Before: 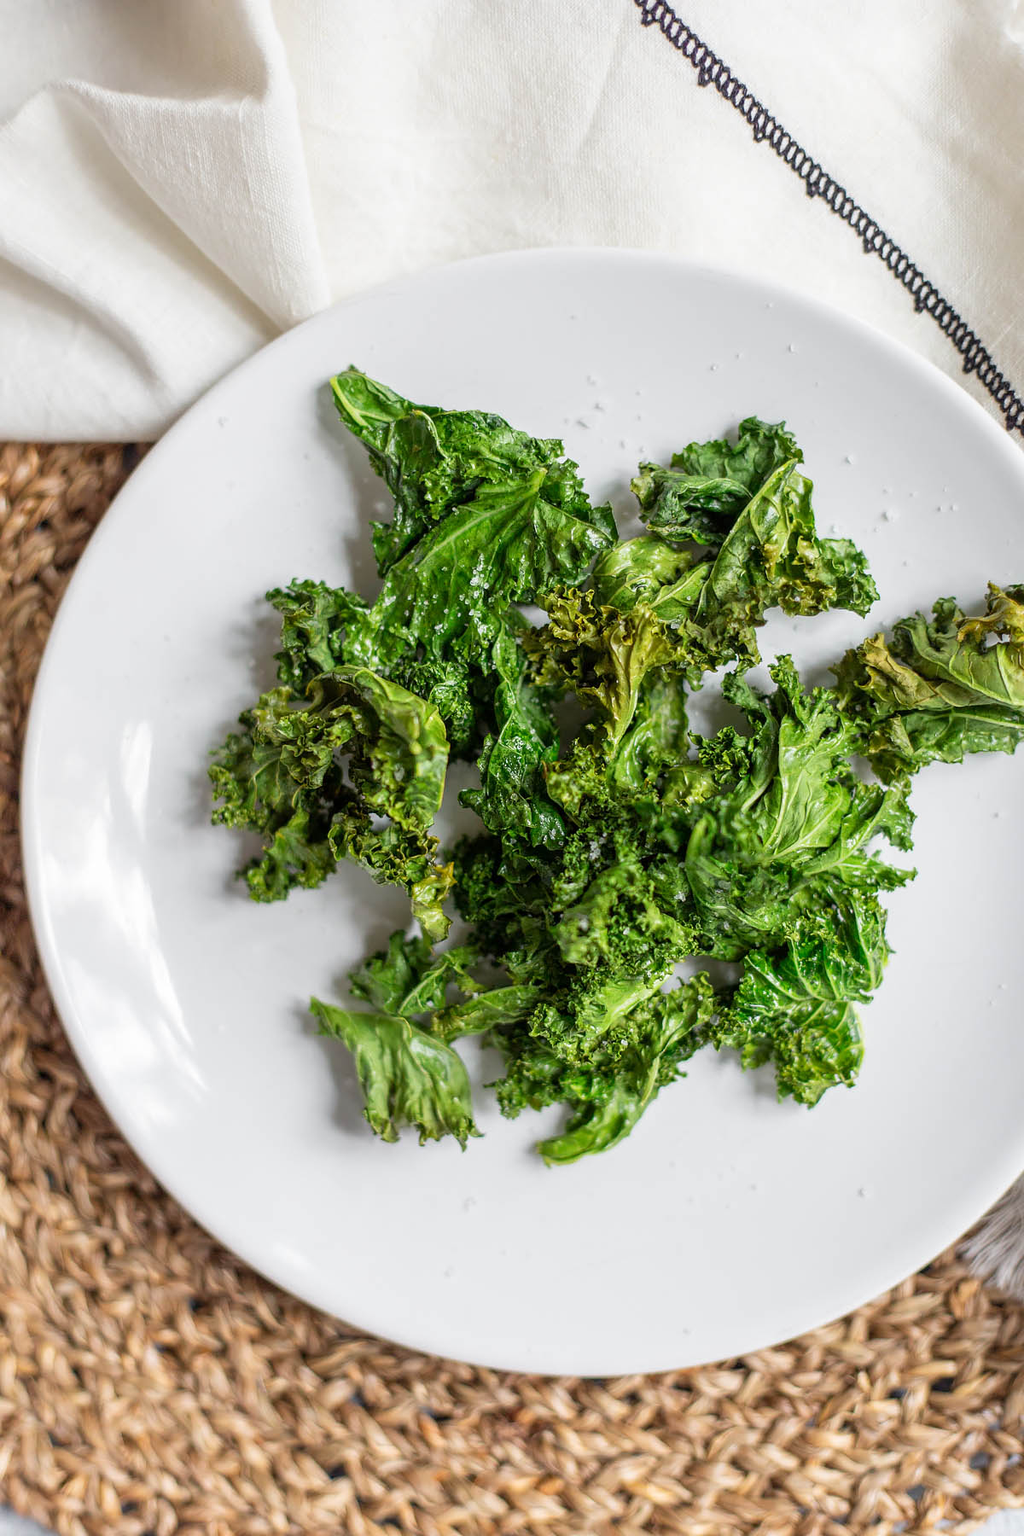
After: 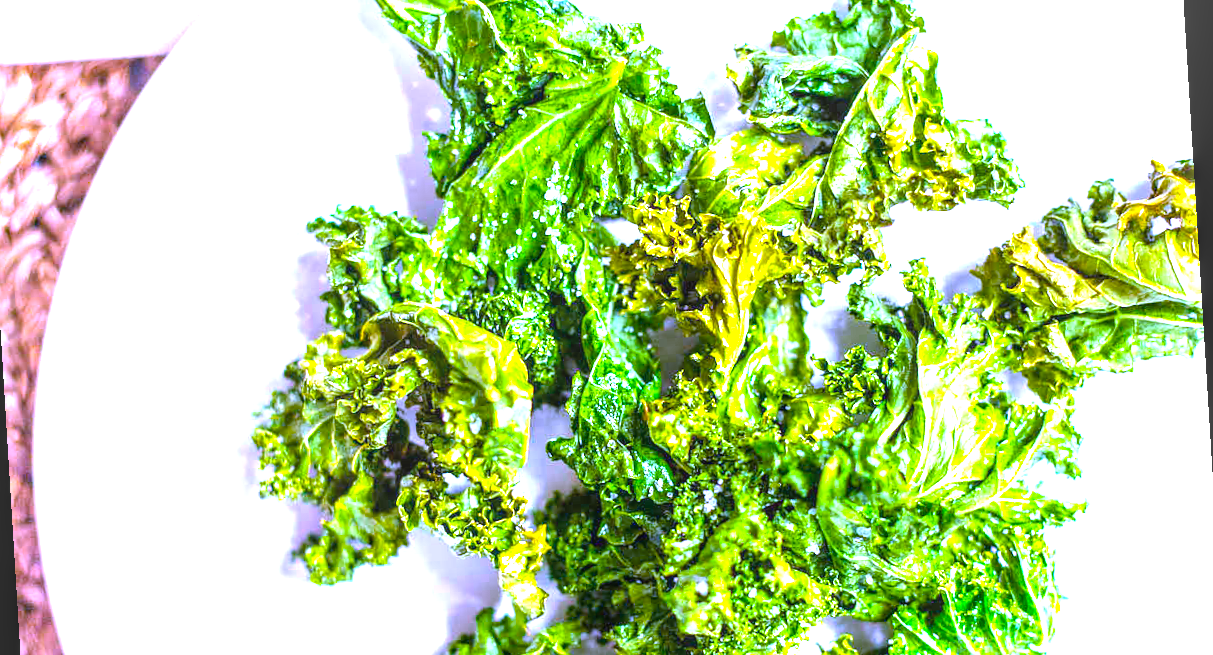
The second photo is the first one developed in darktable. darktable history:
local contrast: on, module defaults
crop and rotate: top 23.84%, bottom 34.294%
color balance: output saturation 120%
exposure: black level correction 0, exposure 1.975 EV, compensate exposure bias true, compensate highlight preservation false
rotate and perspective: rotation -3.52°, crop left 0.036, crop right 0.964, crop top 0.081, crop bottom 0.919
white balance: red 0.98, blue 1.61
color balance rgb: global vibrance 42.74%
